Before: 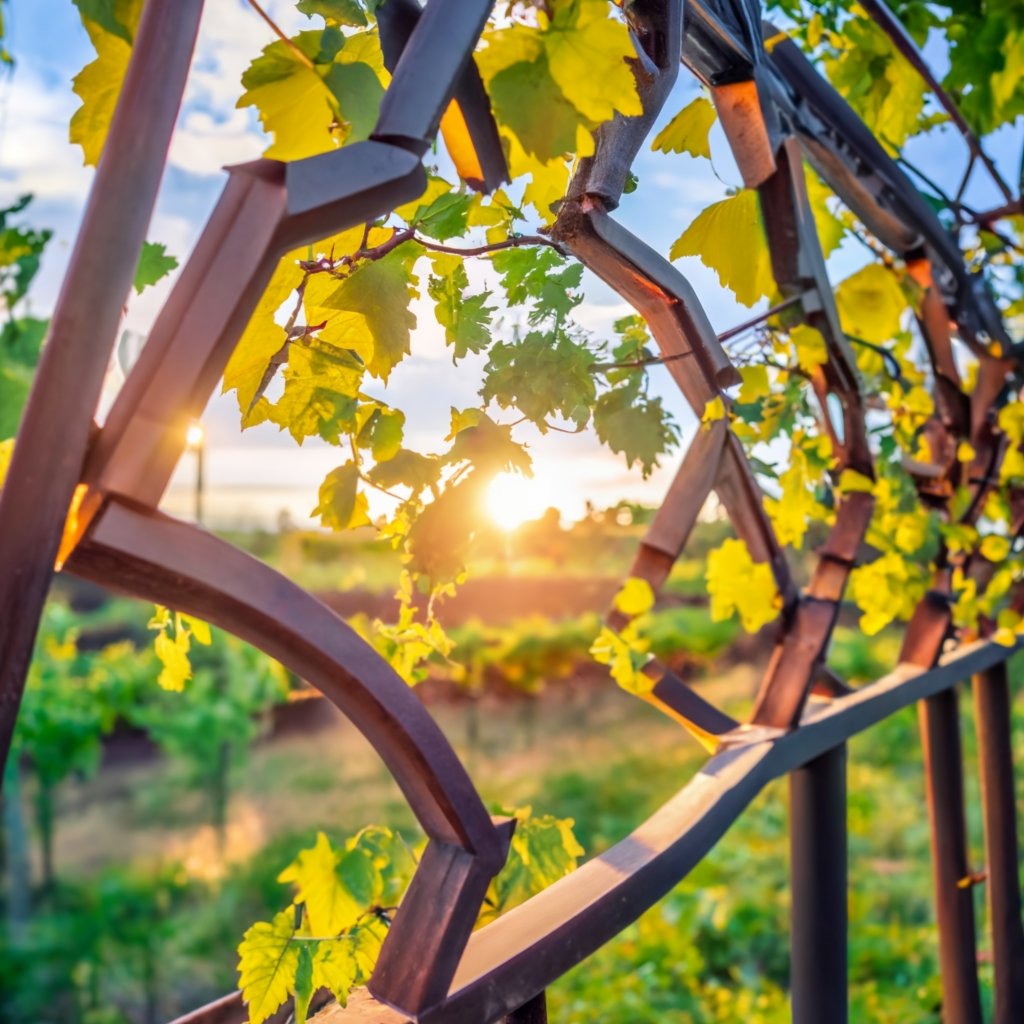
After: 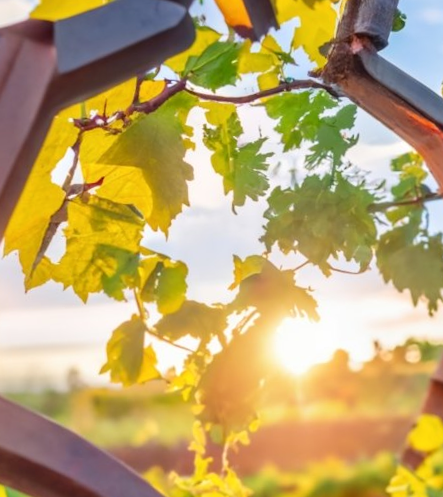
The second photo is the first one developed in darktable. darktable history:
white balance: emerald 1
rotate and perspective: rotation -3.52°, crop left 0.036, crop right 0.964, crop top 0.081, crop bottom 0.919
base curve: curves: ch0 [(0, 0) (0.283, 0.295) (1, 1)], preserve colors none
crop: left 20.248%, top 10.86%, right 35.675%, bottom 34.321%
tone equalizer: on, module defaults
